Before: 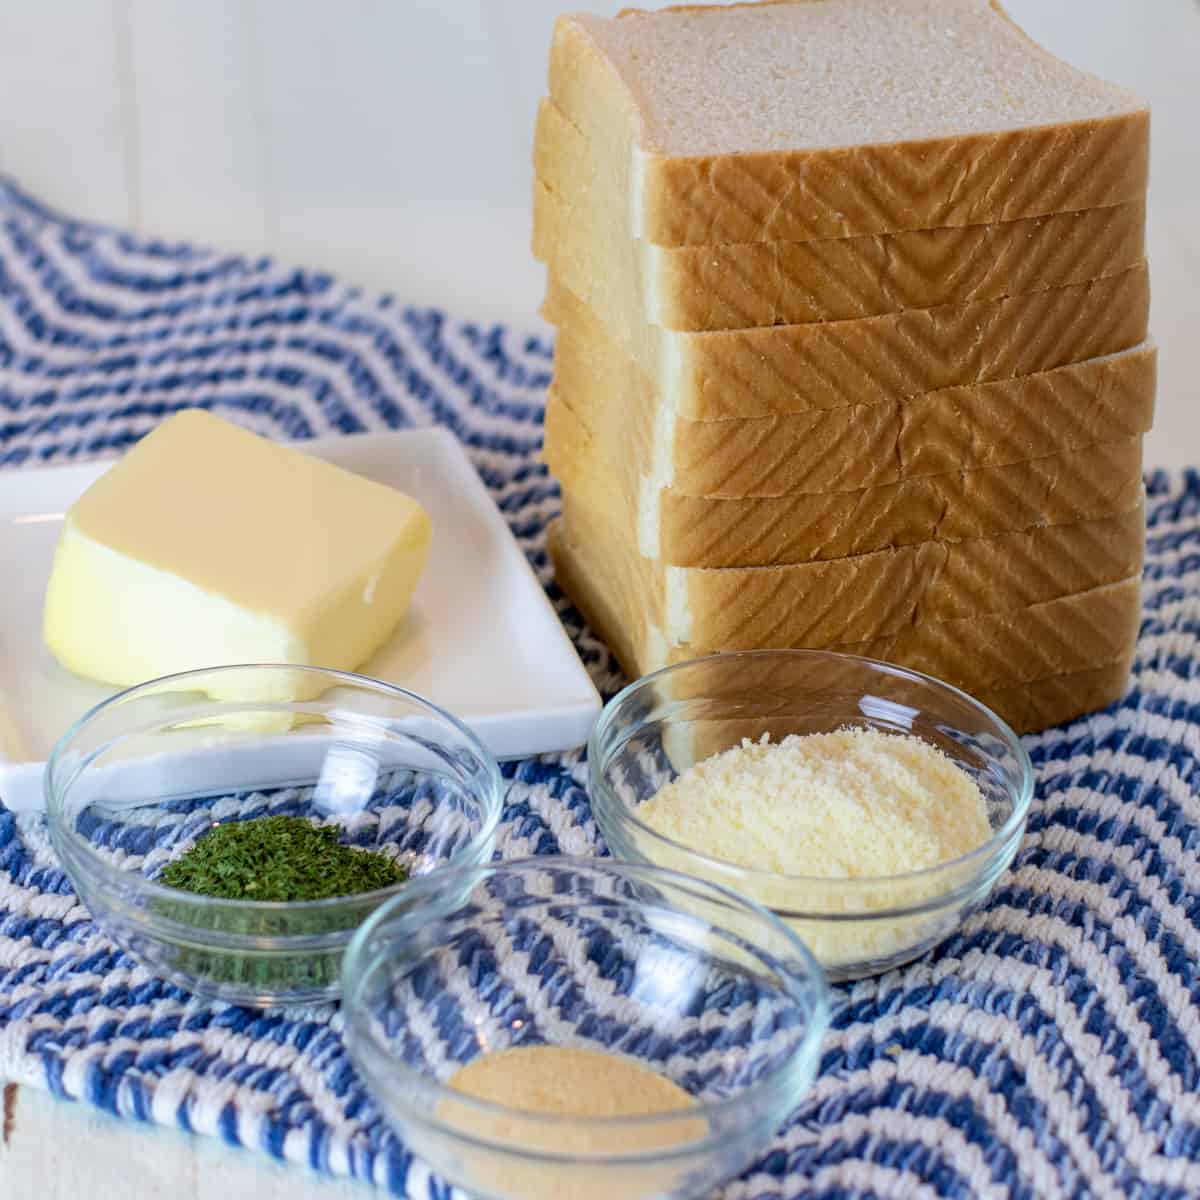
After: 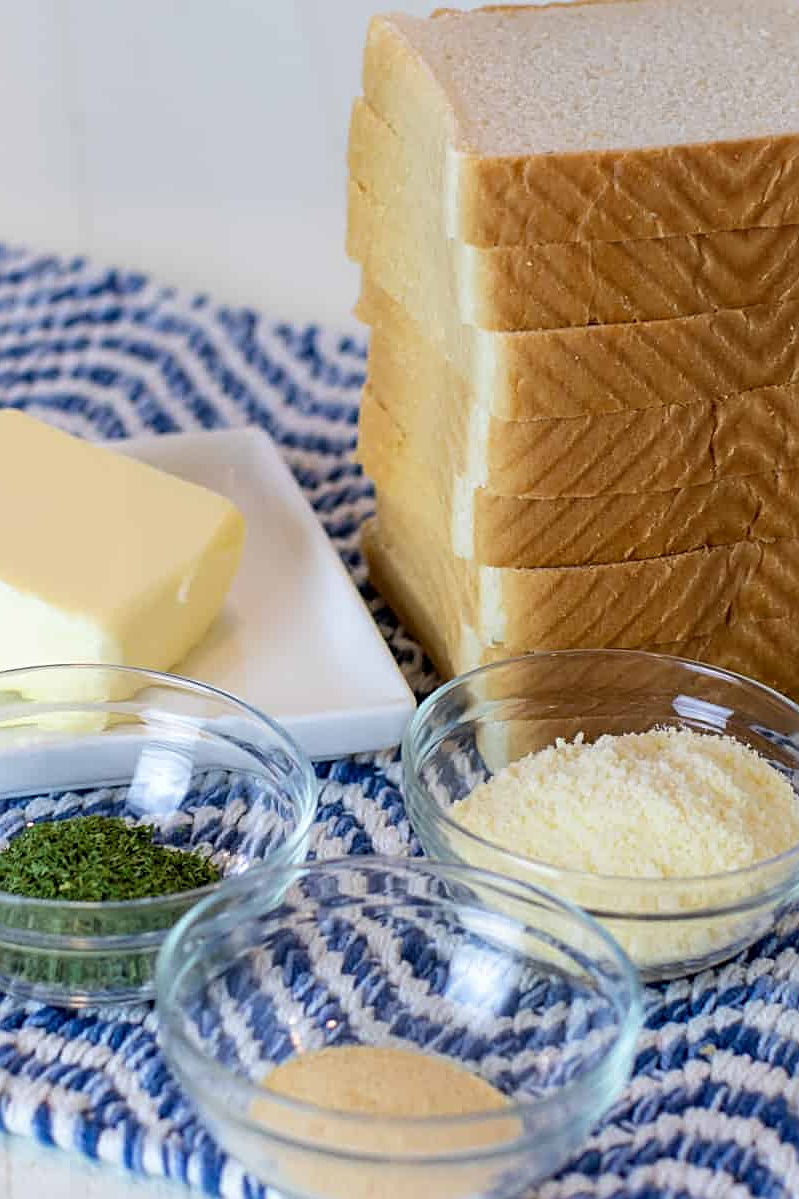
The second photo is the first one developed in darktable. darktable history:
crop and rotate: left 15.562%, right 17.772%
exposure: exposure -0.004 EV, compensate exposure bias true, compensate highlight preservation false
sharpen: on, module defaults
